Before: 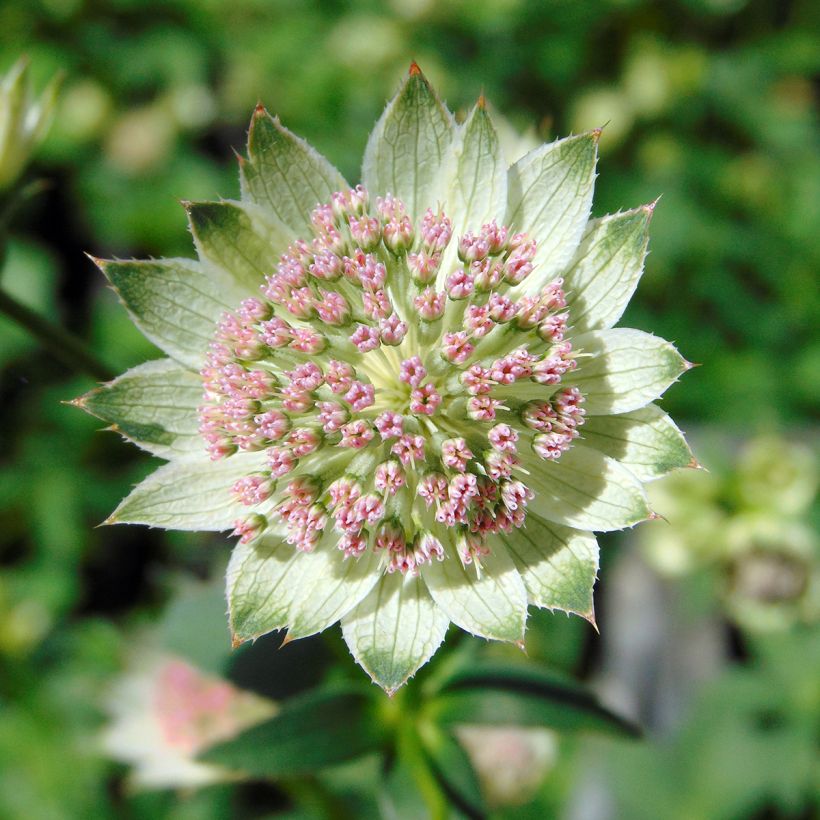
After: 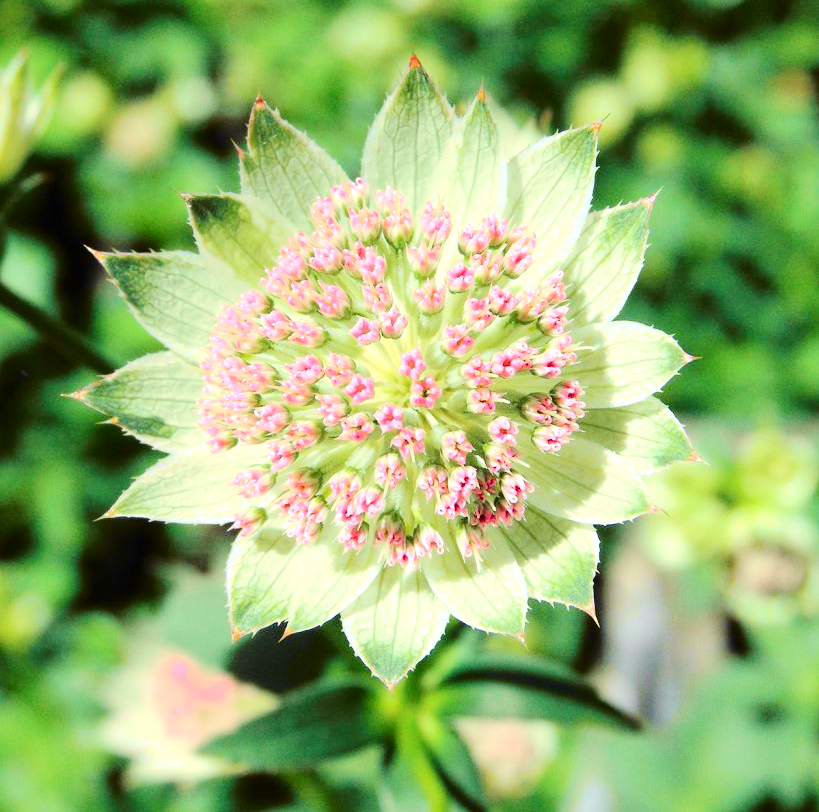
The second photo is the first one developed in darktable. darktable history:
exposure: black level correction 0, exposure 0.846 EV, compensate exposure bias true, compensate highlight preservation false
tone curve: curves: ch0 [(0, 0.006) (0.184, 0.117) (0.405, 0.46) (0.456, 0.528) (0.634, 0.728) (0.877, 0.89) (0.984, 0.935)]; ch1 [(0, 0) (0.443, 0.43) (0.492, 0.489) (0.566, 0.579) (0.595, 0.625) (0.608, 0.667) (0.65, 0.729) (1, 1)]; ch2 [(0, 0) (0.33, 0.301) (0.421, 0.443) (0.447, 0.489) (0.492, 0.498) (0.537, 0.583) (0.586, 0.591) (0.663, 0.686) (1, 1)], color space Lab, independent channels, preserve colors none
crop: top 0.883%, right 0.093%
